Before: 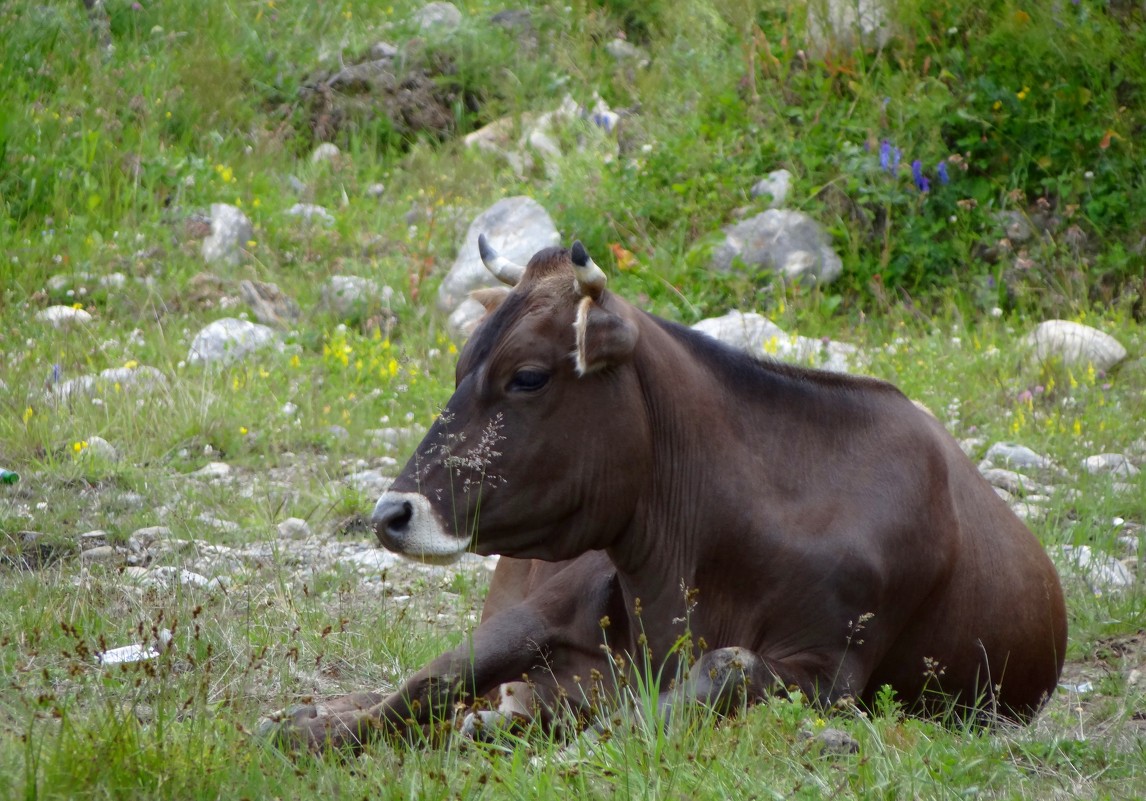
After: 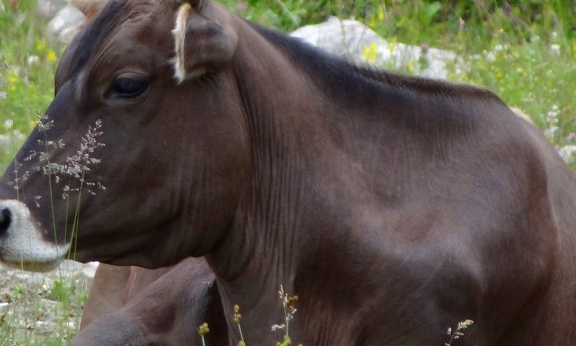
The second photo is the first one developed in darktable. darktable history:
shadows and highlights: soften with gaussian
crop: left 35.03%, top 36.625%, right 14.663%, bottom 20.057%
